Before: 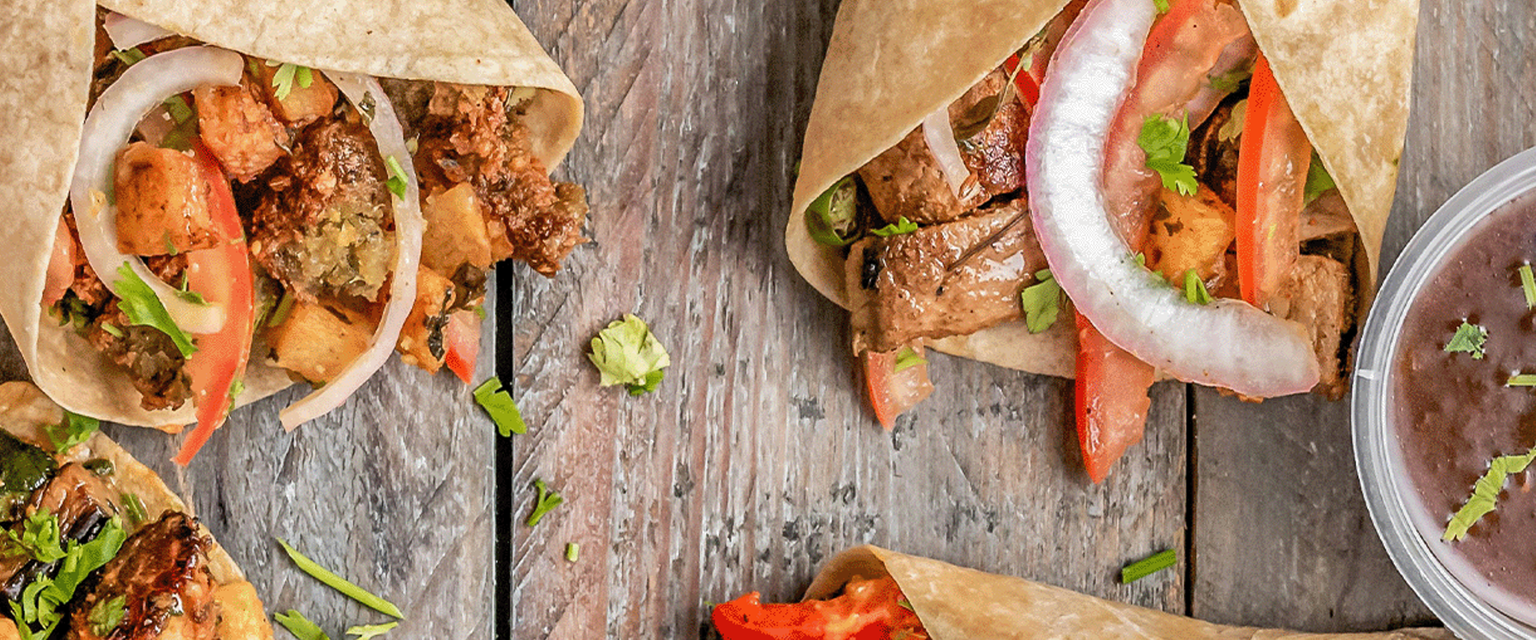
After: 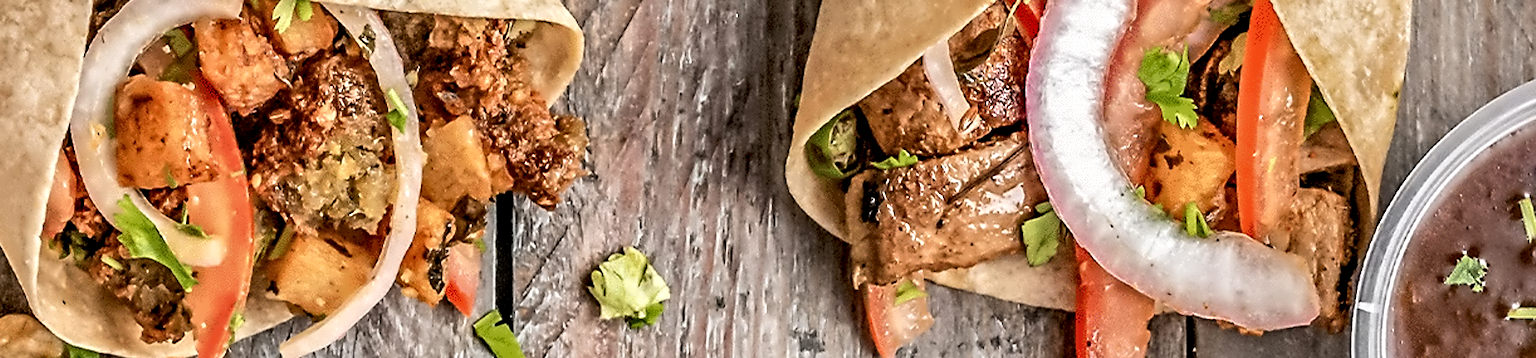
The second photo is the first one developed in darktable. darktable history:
crop and rotate: top 10.605%, bottom 33.274%
contrast equalizer: octaves 7, y [[0.5, 0.542, 0.583, 0.625, 0.667, 0.708], [0.5 ×6], [0.5 ×6], [0, 0.033, 0.067, 0.1, 0.133, 0.167], [0, 0.05, 0.1, 0.15, 0.2, 0.25]]
